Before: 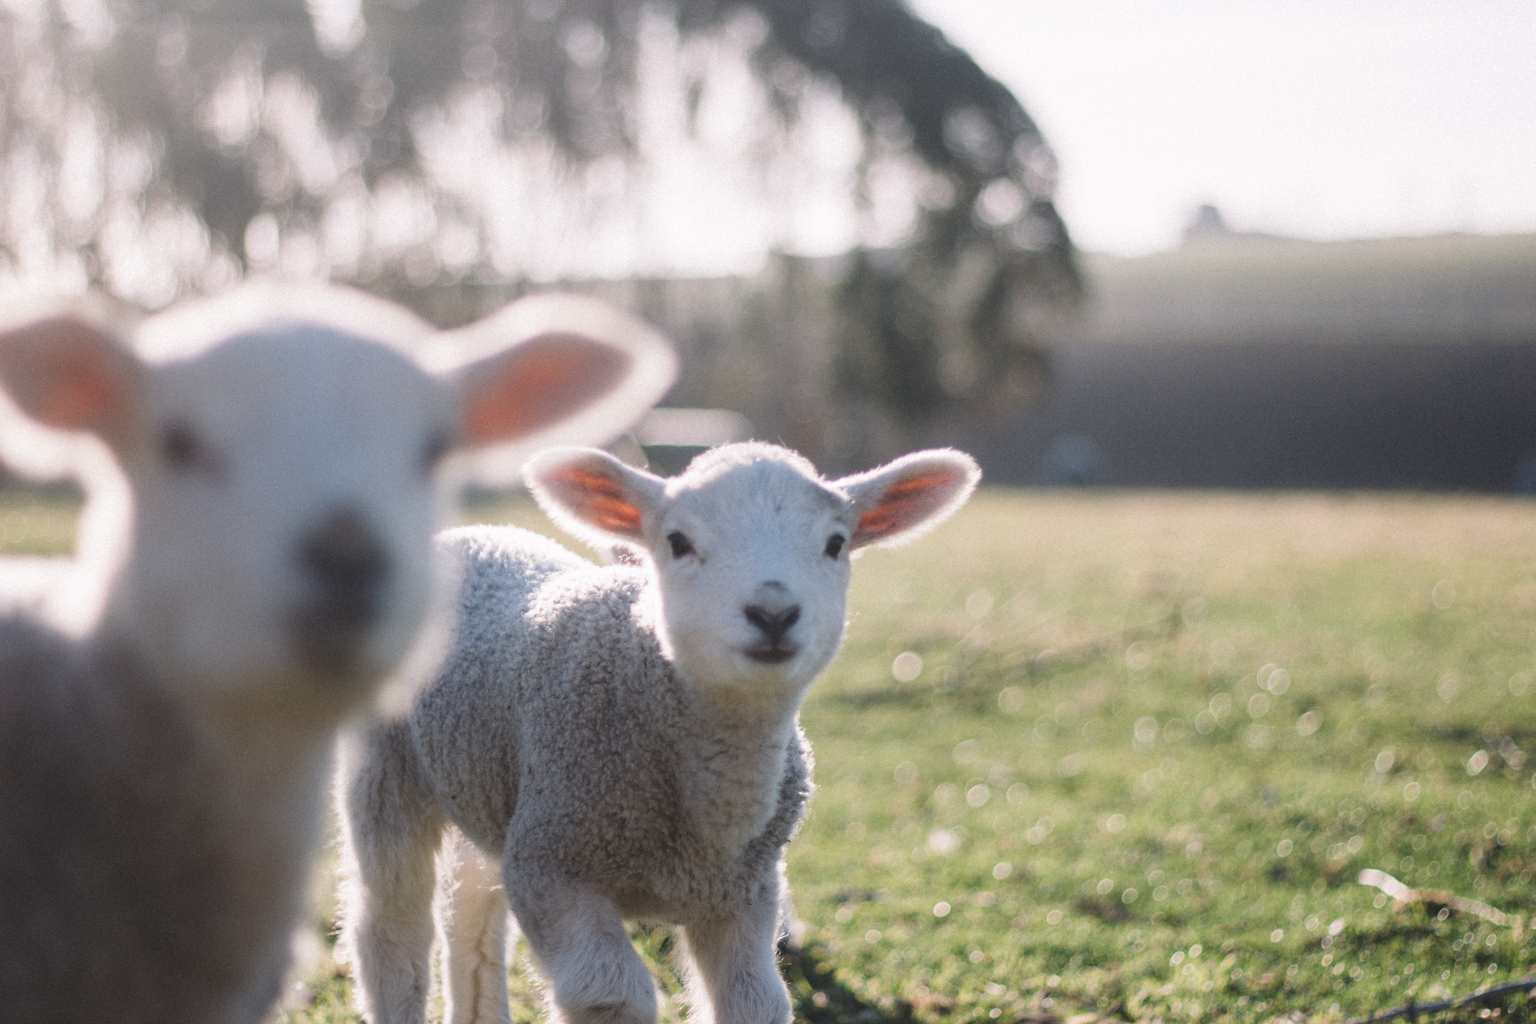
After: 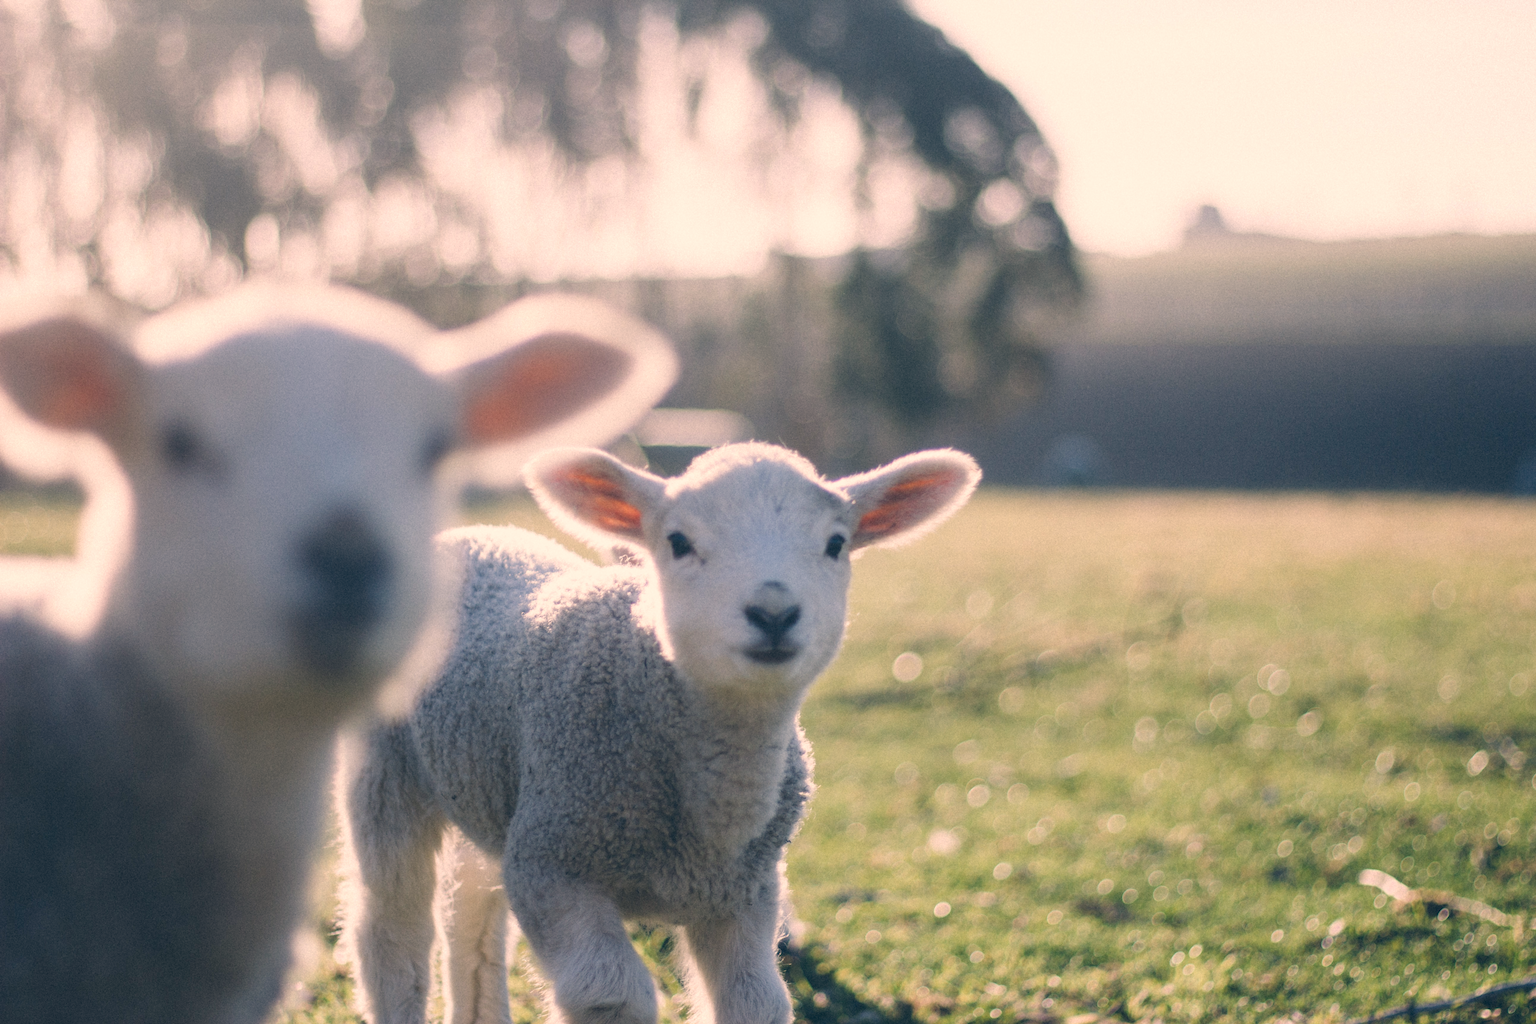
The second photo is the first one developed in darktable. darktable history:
color correction: highlights a* 10.28, highlights b* 14.75, shadows a* -10.13, shadows b* -15.07
